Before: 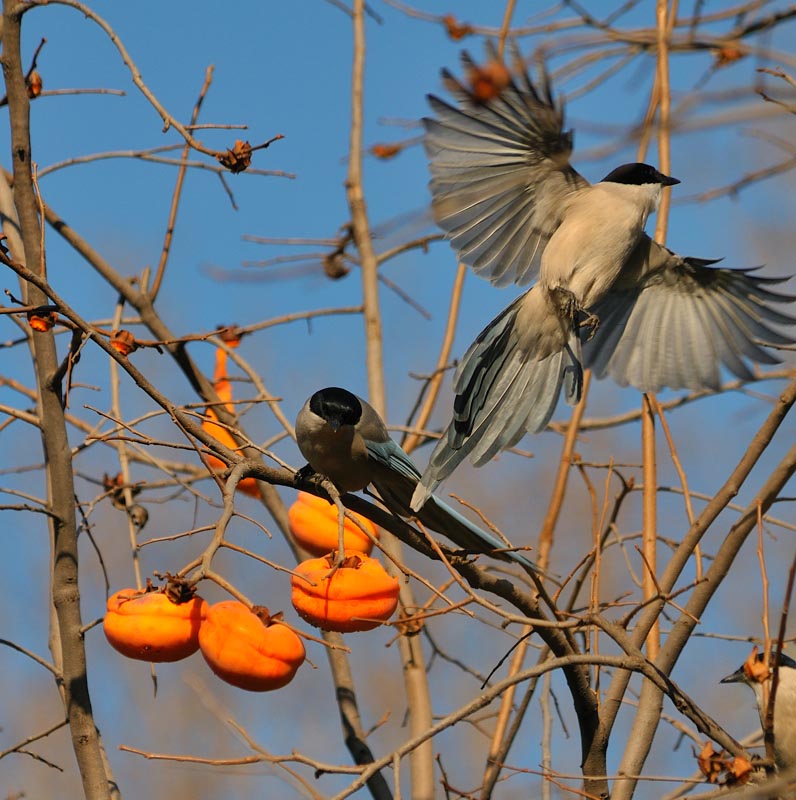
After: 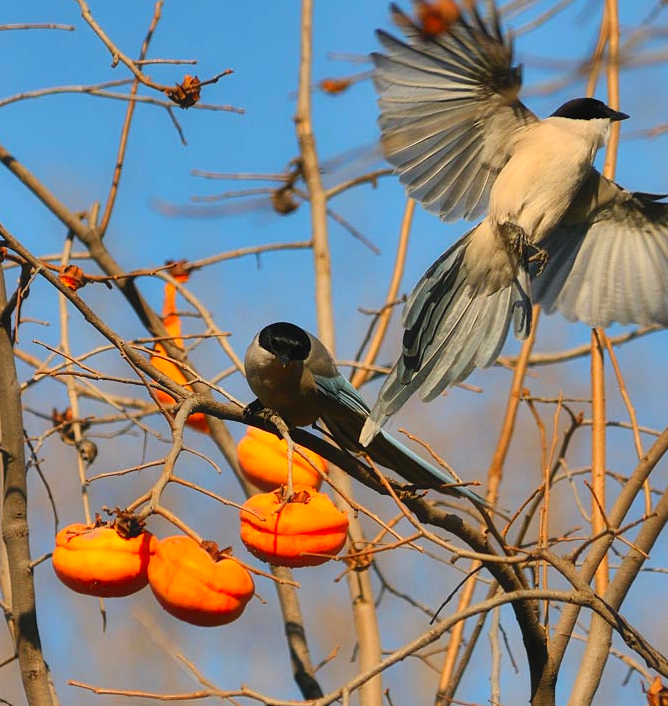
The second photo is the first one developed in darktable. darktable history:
shadows and highlights: shadows 43.71, white point adjustment -1.46, soften with gaussian
crop: left 6.446%, top 8.188%, right 9.538%, bottom 3.548%
contrast brightness saturation: contrast 0.2, brightness 0.16, saturation 0.22
local contrast: mode bilateral grid, contrast 20, coarseness 50, detail 120%, midtone range 0.2
contrast equalizer: y [[0.5, 0.496, 0.435, 0.435, 0.496, 0.5], [0.5 ×6], [0.5 ×6], [0 ×6], [0 ×6]]
